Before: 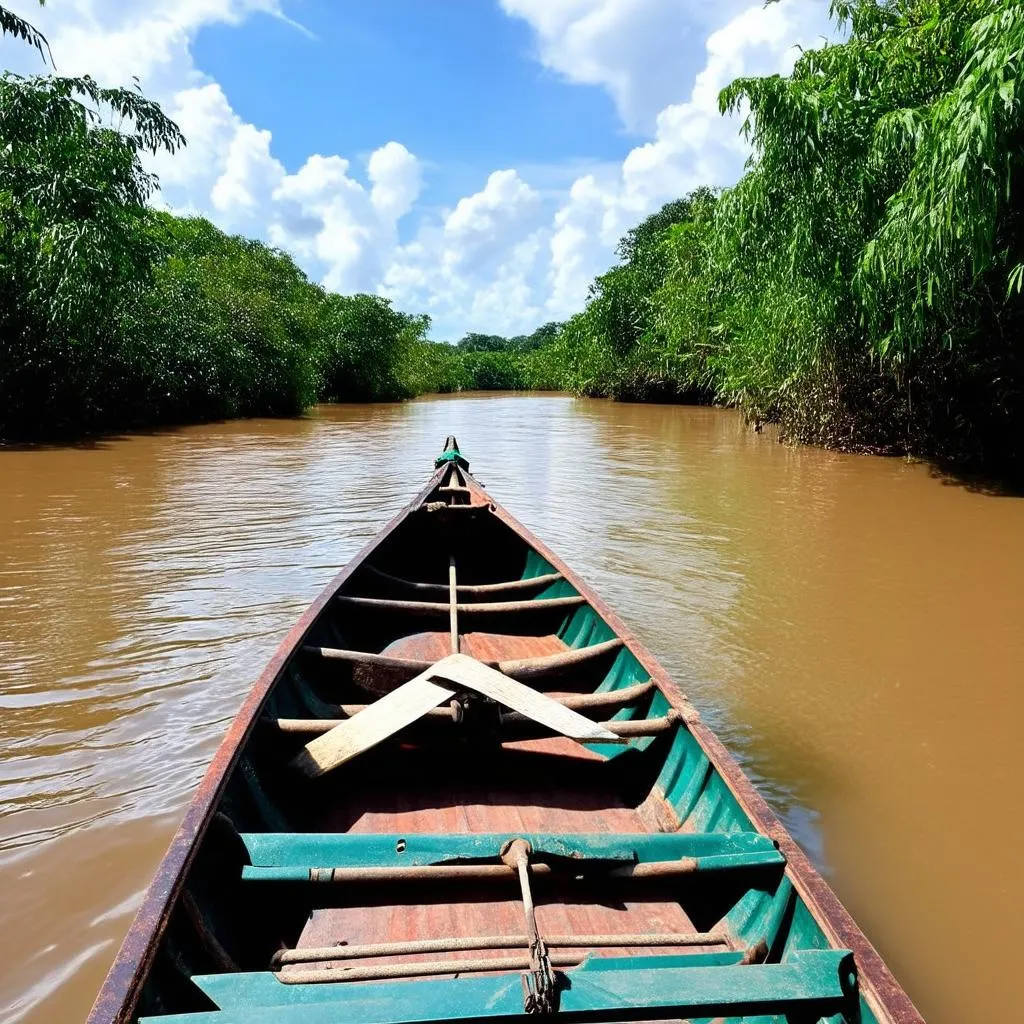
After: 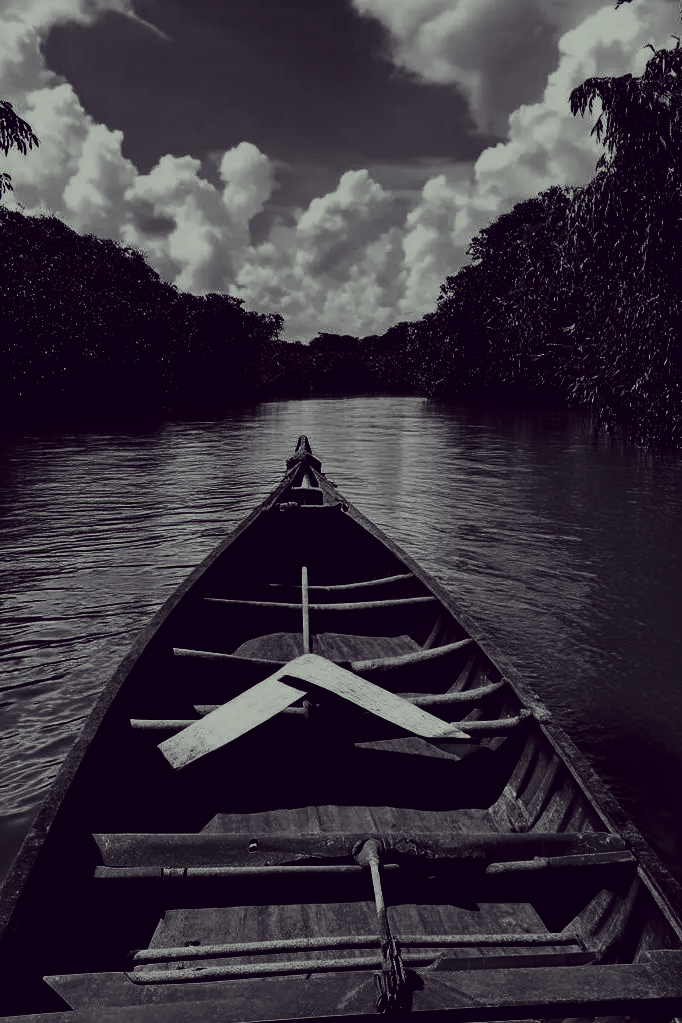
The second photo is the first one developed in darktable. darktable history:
levels: levels [0, 0.618, 1]
exposure: exposure -0.066 EV, compensate exposure bias true, compensate highlight preservation false
color correction: highlights a* -20.9, highlights b* 20.03, shadows a* 19.46, shadows b* -19.9, saturation 0.455
contrast brightness saturation: contrast 0.025, brightness -0.988, saturation -0.988
filmic rgb: black relative exposure -16 EV, white relative exposure 6.25 EV, hardness 5.11, contrast 1.353, preserve chrominance no, color science v5 (2021)
crop and rotate: left 14.505%, right 18.807%
